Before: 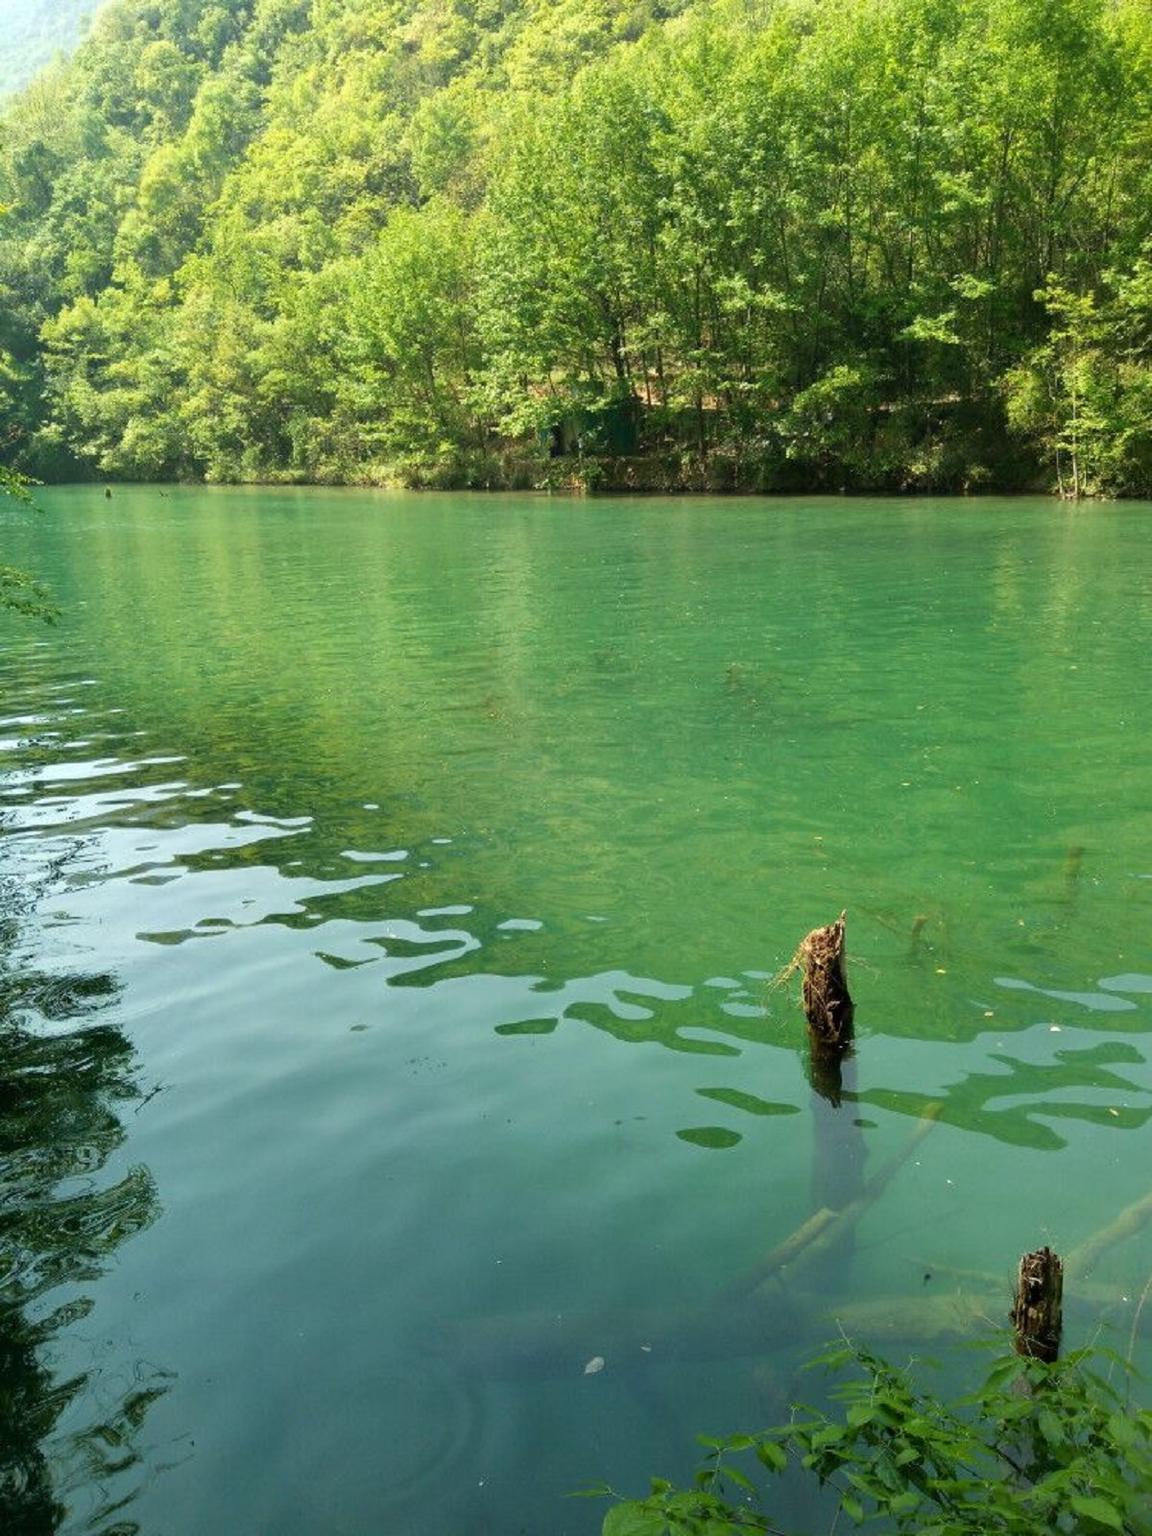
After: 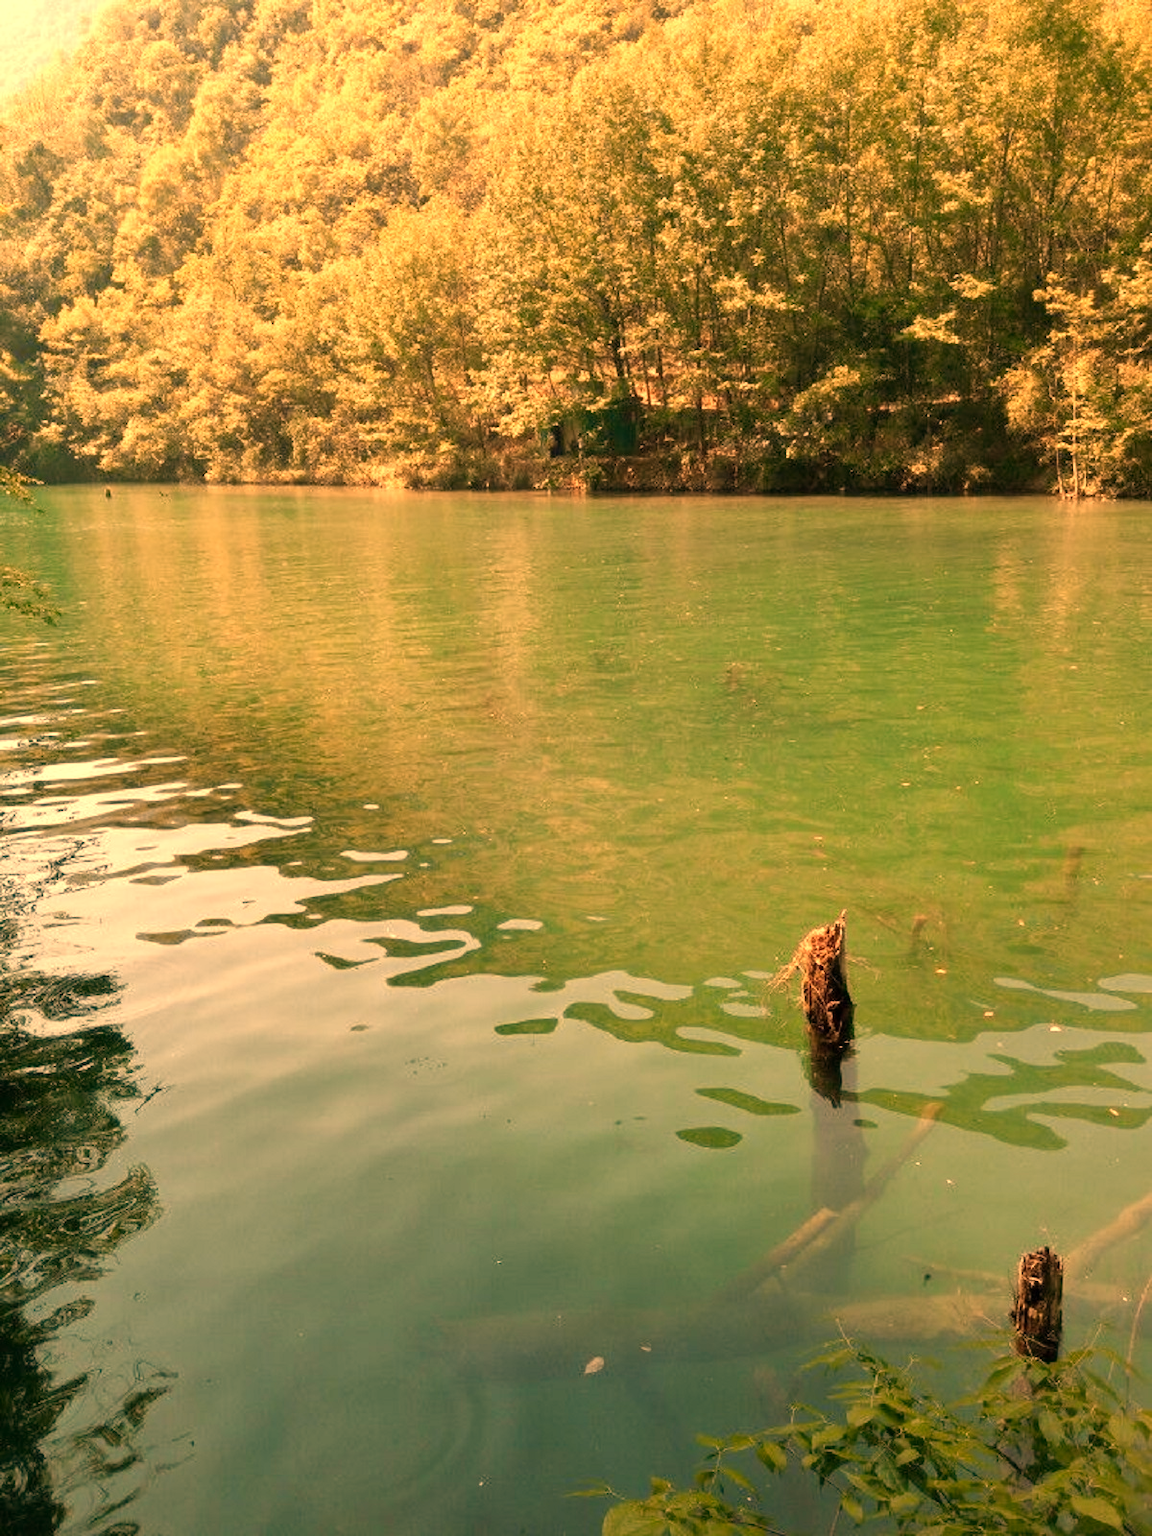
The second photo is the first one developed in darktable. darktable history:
color zones: curves: ch2 [(0, 0.5) (0.143, 0.5) (0.286, 0.416) (0.429, 0.5) (0.571, 0.5) (0.714, 0.5) (0.857, 0.5) (1, 0.5)]
exposure: exposure 0.127 EV, compensate highlight preservation false
white balance: red 1.467, blue 0.684
